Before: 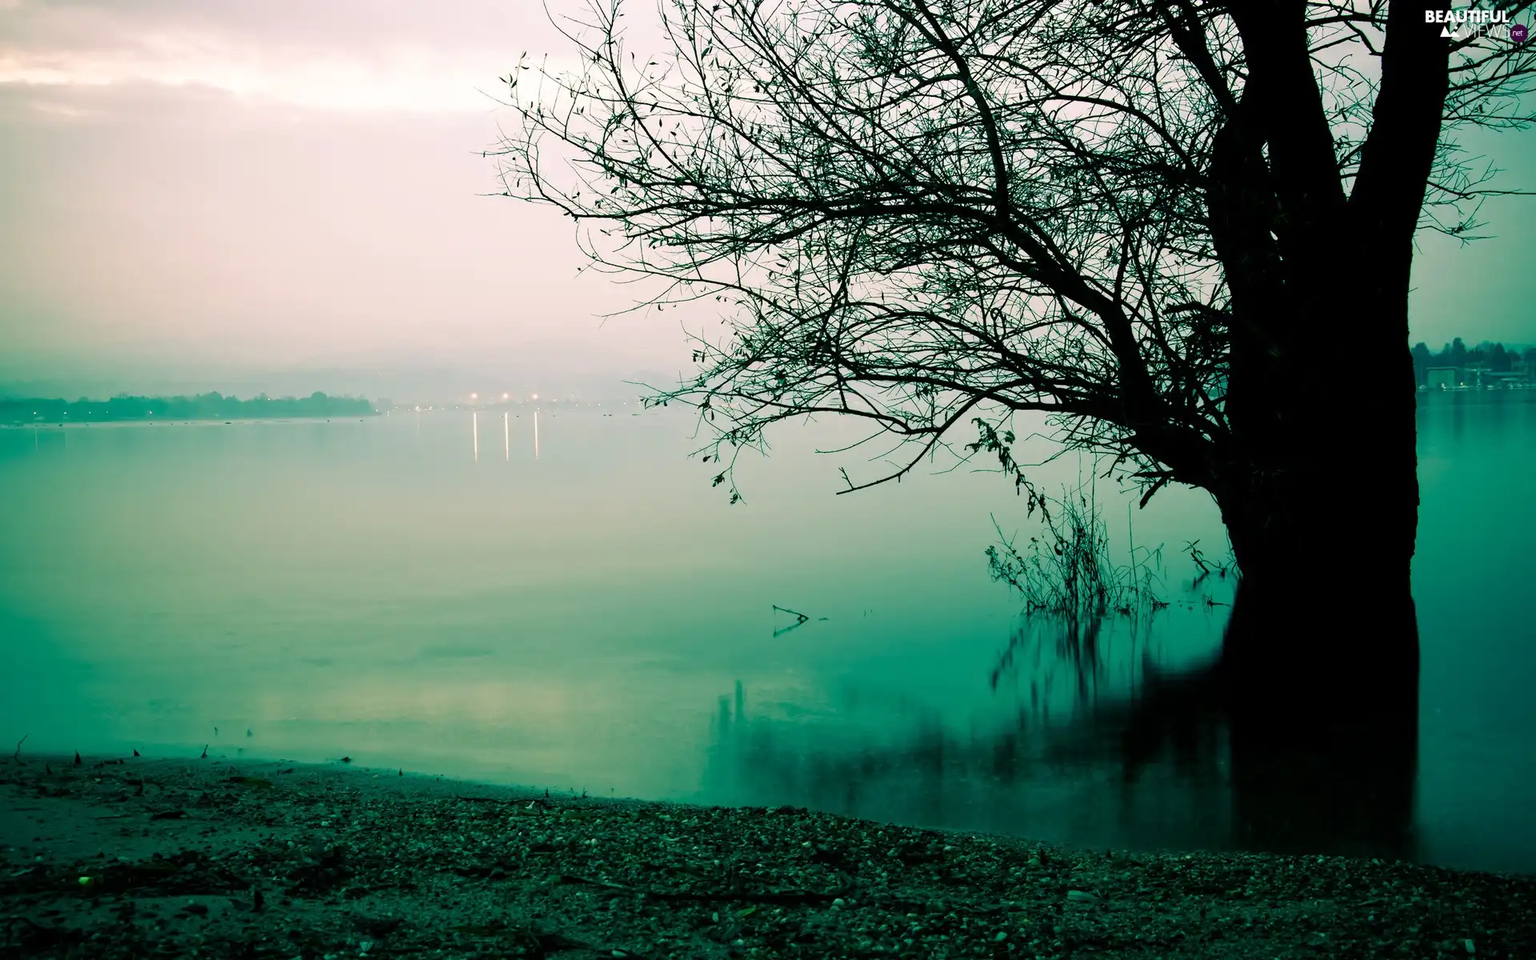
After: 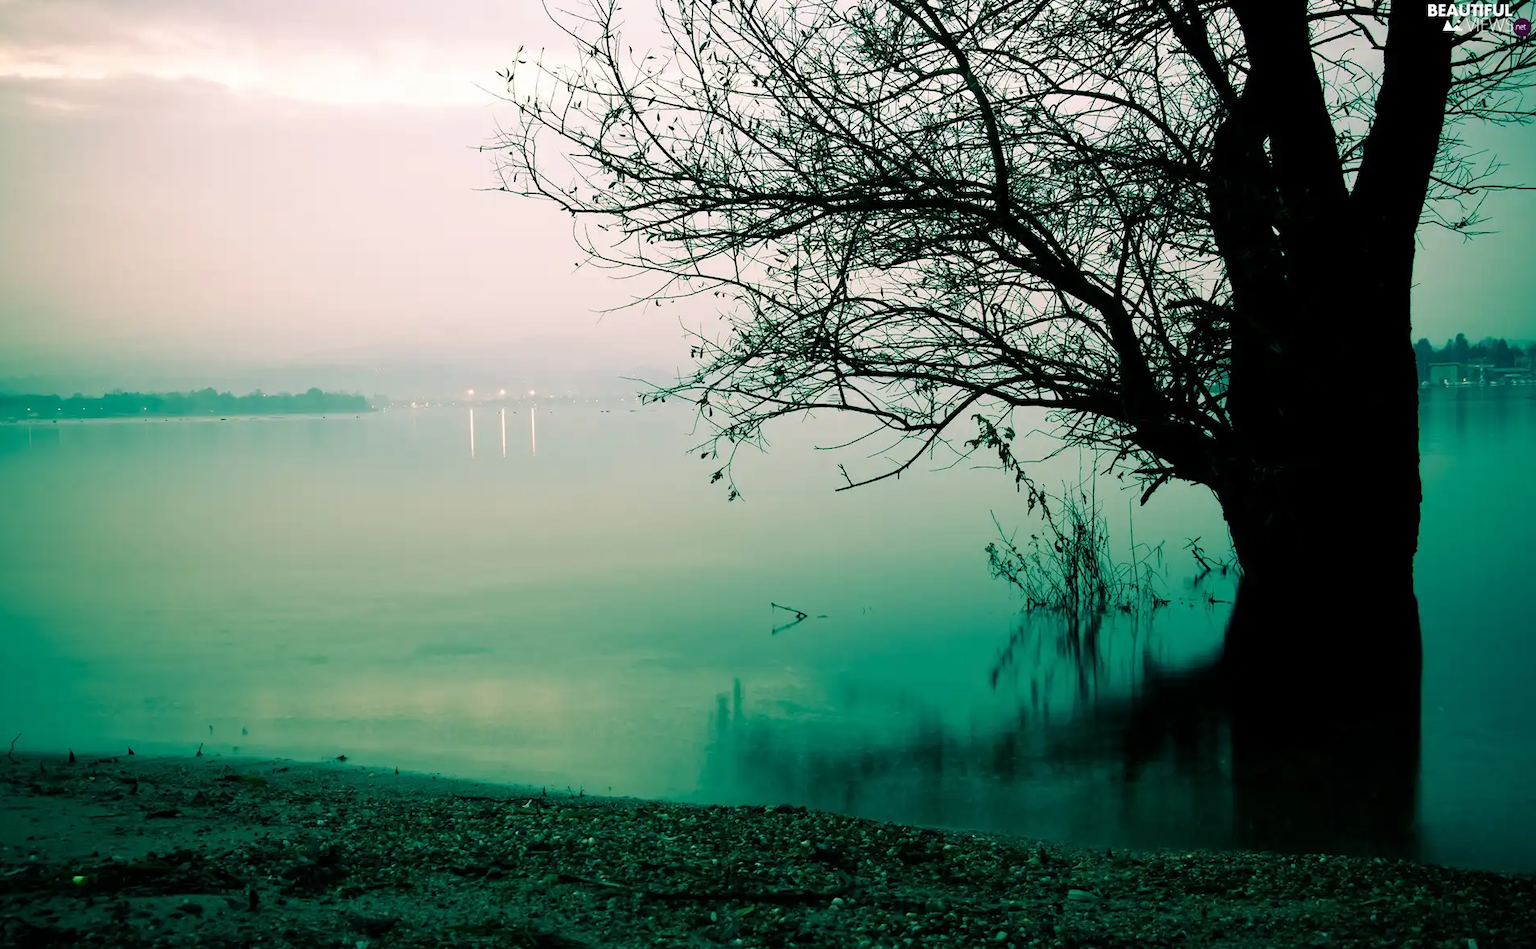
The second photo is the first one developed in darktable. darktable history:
crop: left 0.436%, top 0.686%, right 0.126%, bottom 0.94%
